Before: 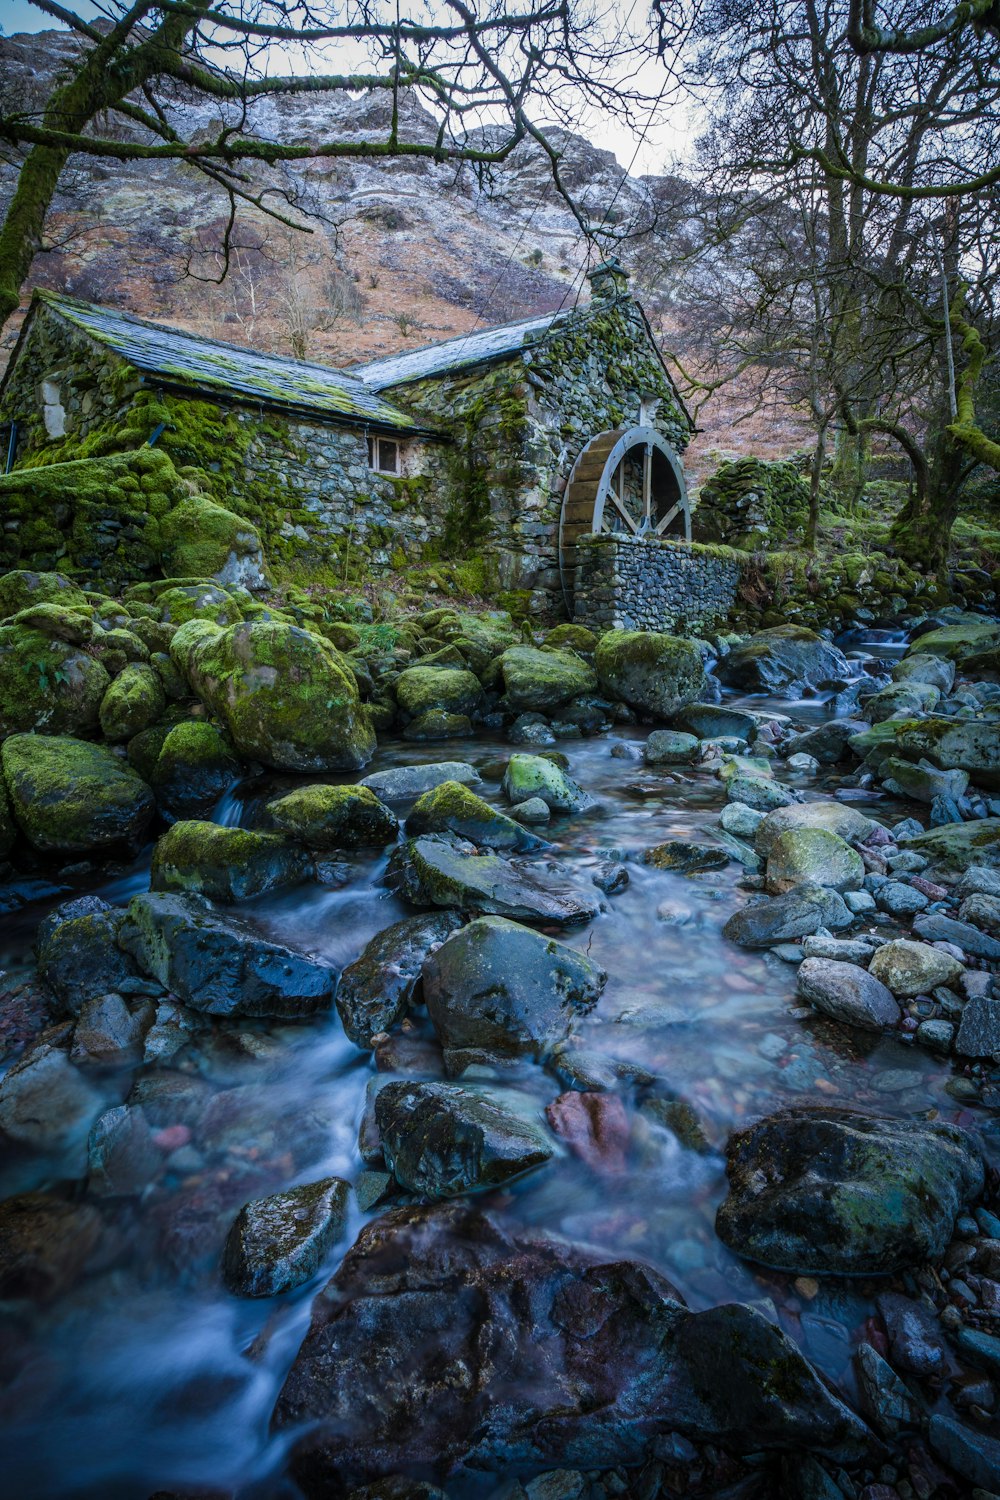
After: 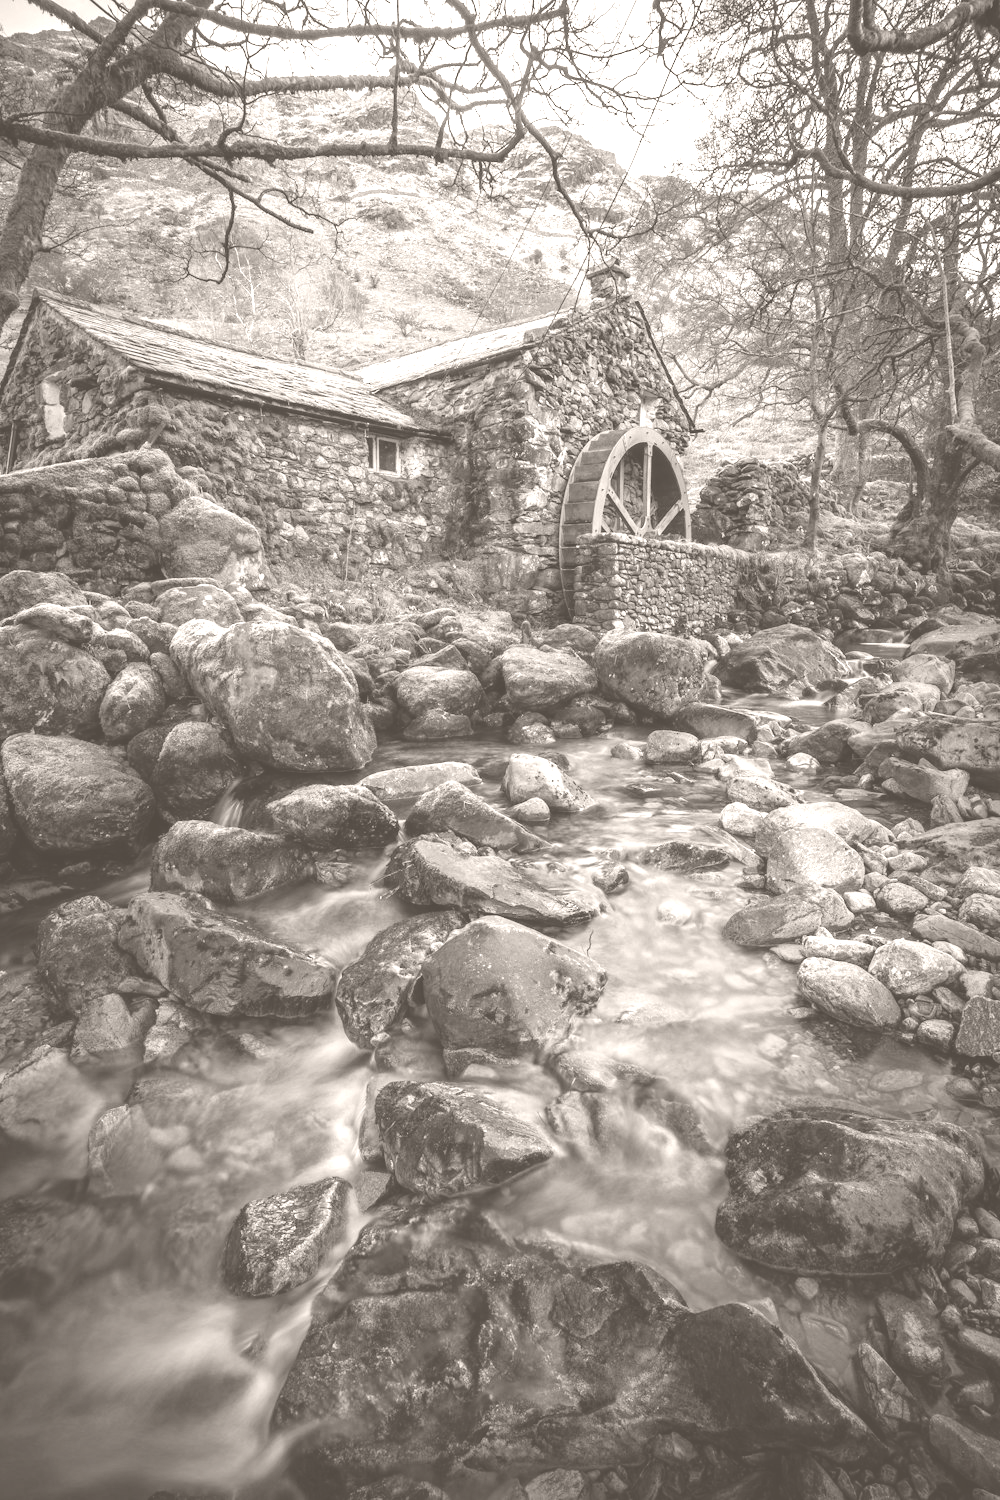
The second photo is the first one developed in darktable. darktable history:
colorize: hue 34.49°, saturation 35.33%, source mix 100%, lightness 55%, version 1
white balance: red 0.982, blue 1.018
